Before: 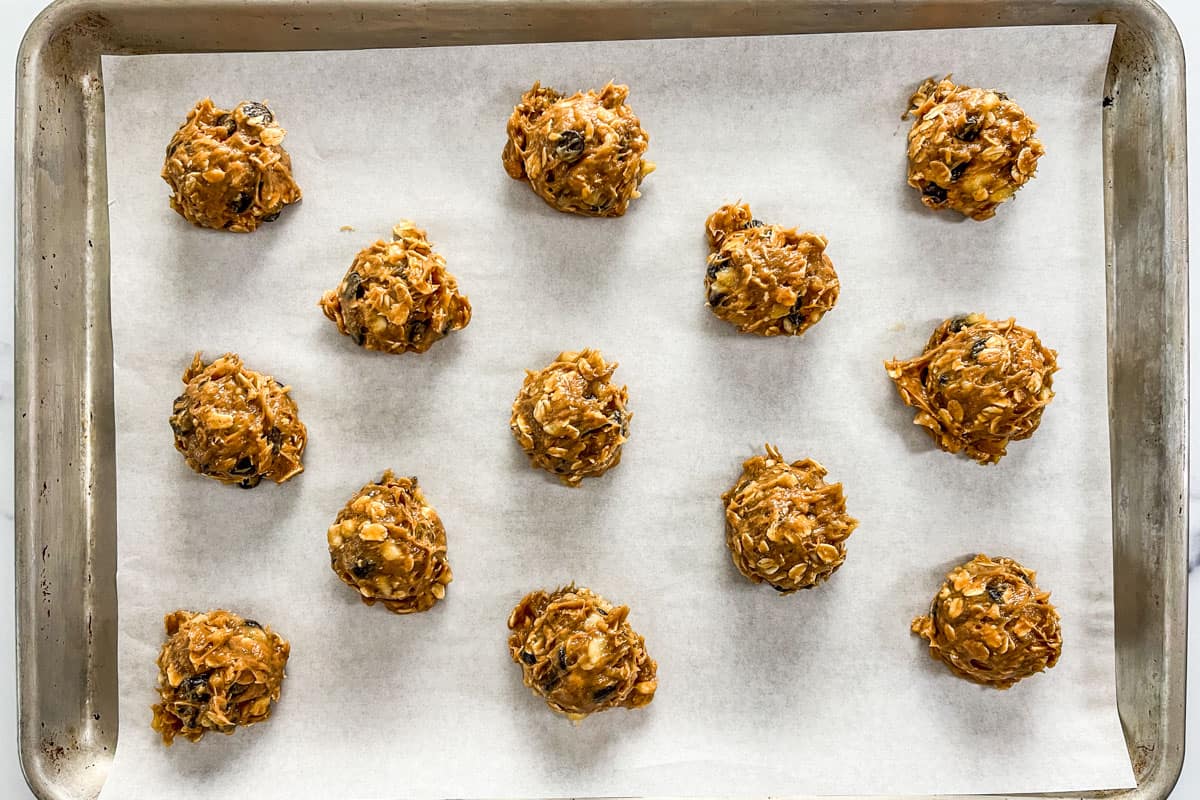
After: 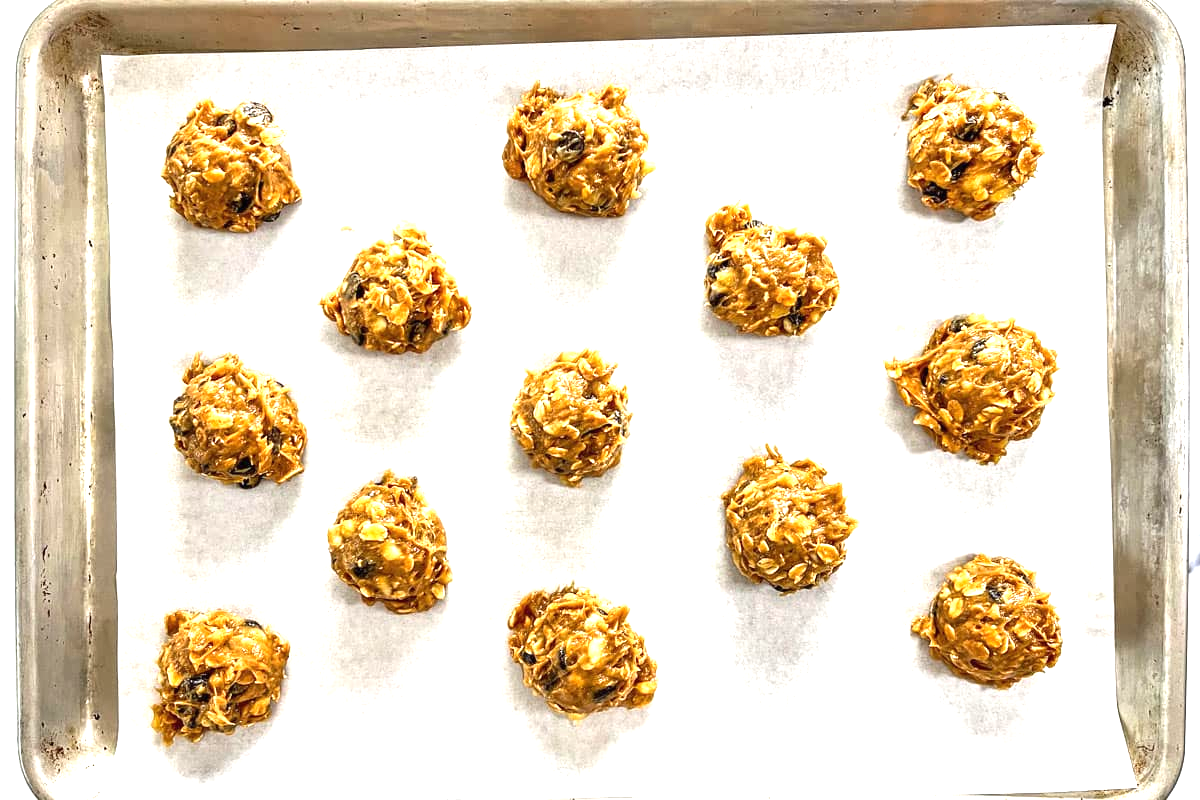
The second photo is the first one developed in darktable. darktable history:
exposure: black level correction 0, exposure 1.123 EV, compensate highlight preservation false
tone equalizer: on, module defaults
